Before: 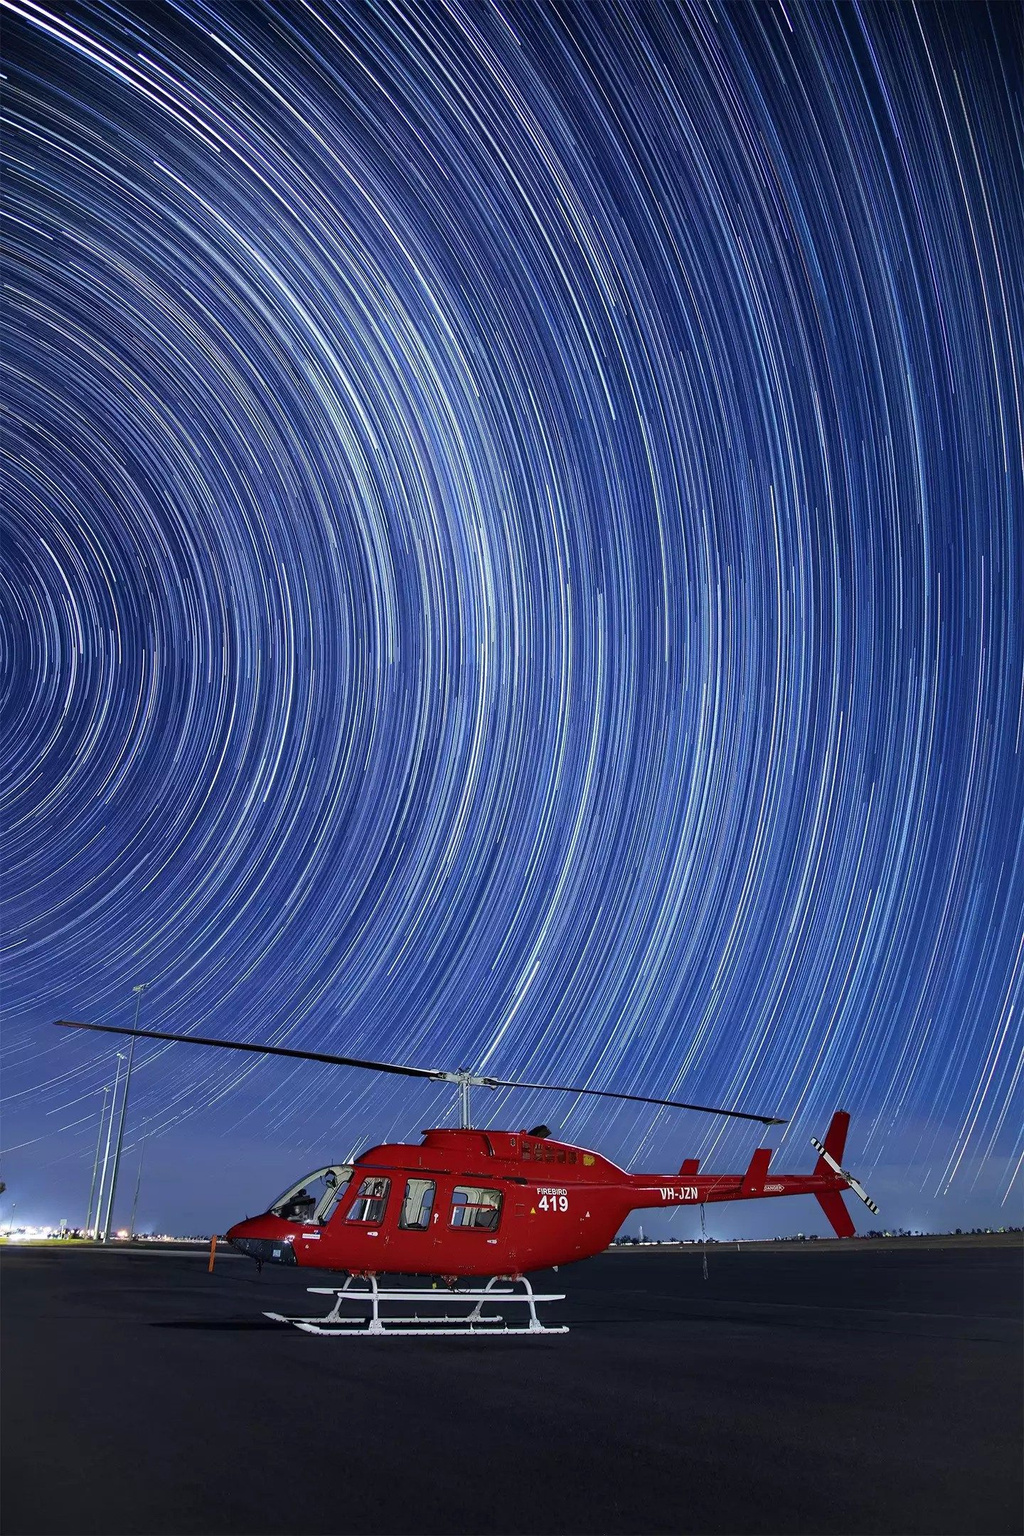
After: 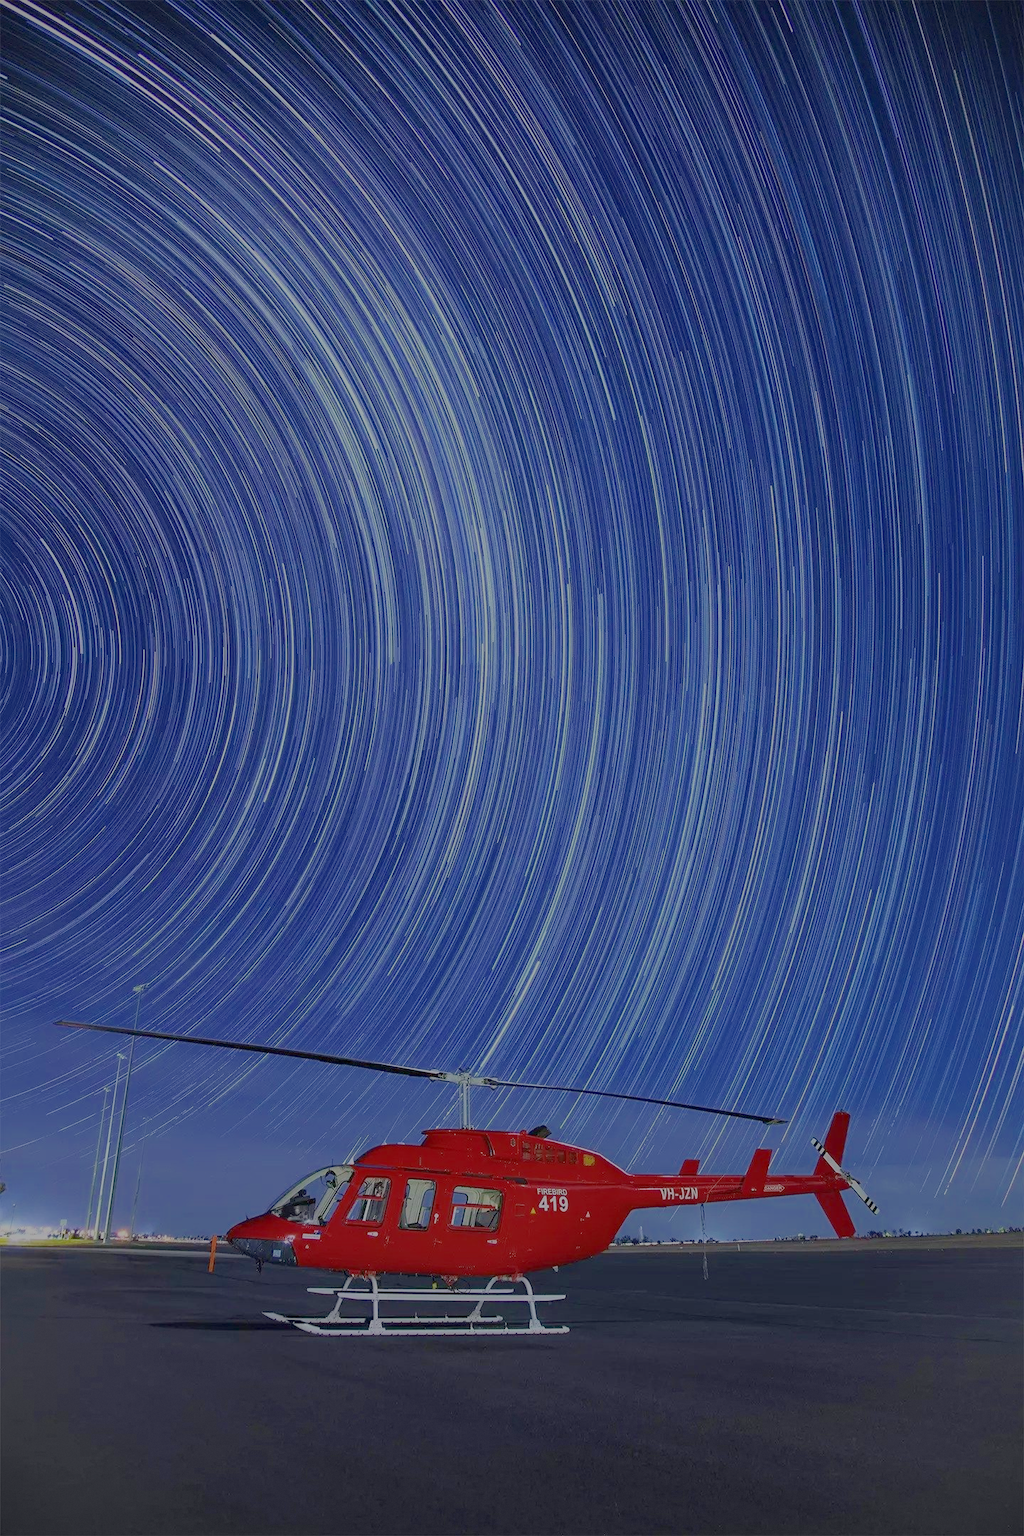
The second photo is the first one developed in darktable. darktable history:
vignetting: fall-off start 100%, fall-off radius 71%, brightness -0.434, saturation -0.2, width/height ratio 1.178, dithering 8-bit output, unbound false
filmic rgb: black relative exposure -14 EV, white relative exposure 8 EV, threshold 3 EV, hardness 3.74, latitude 50%, contrast 0.5, color science v5 (2021), contrast in shadows safe, contrast in highlights safe, enable highlight reconstruction true
